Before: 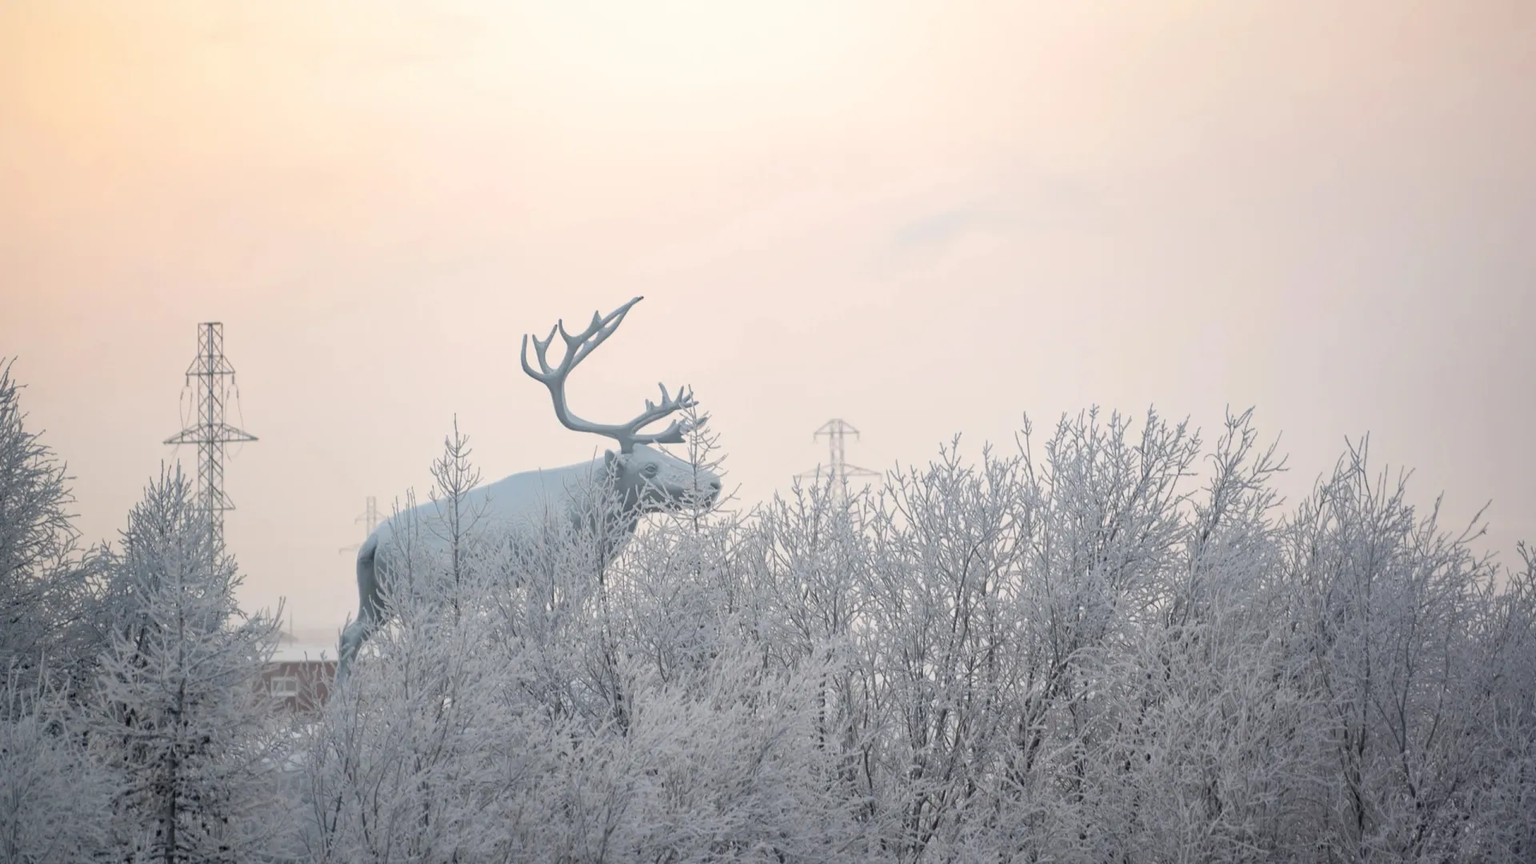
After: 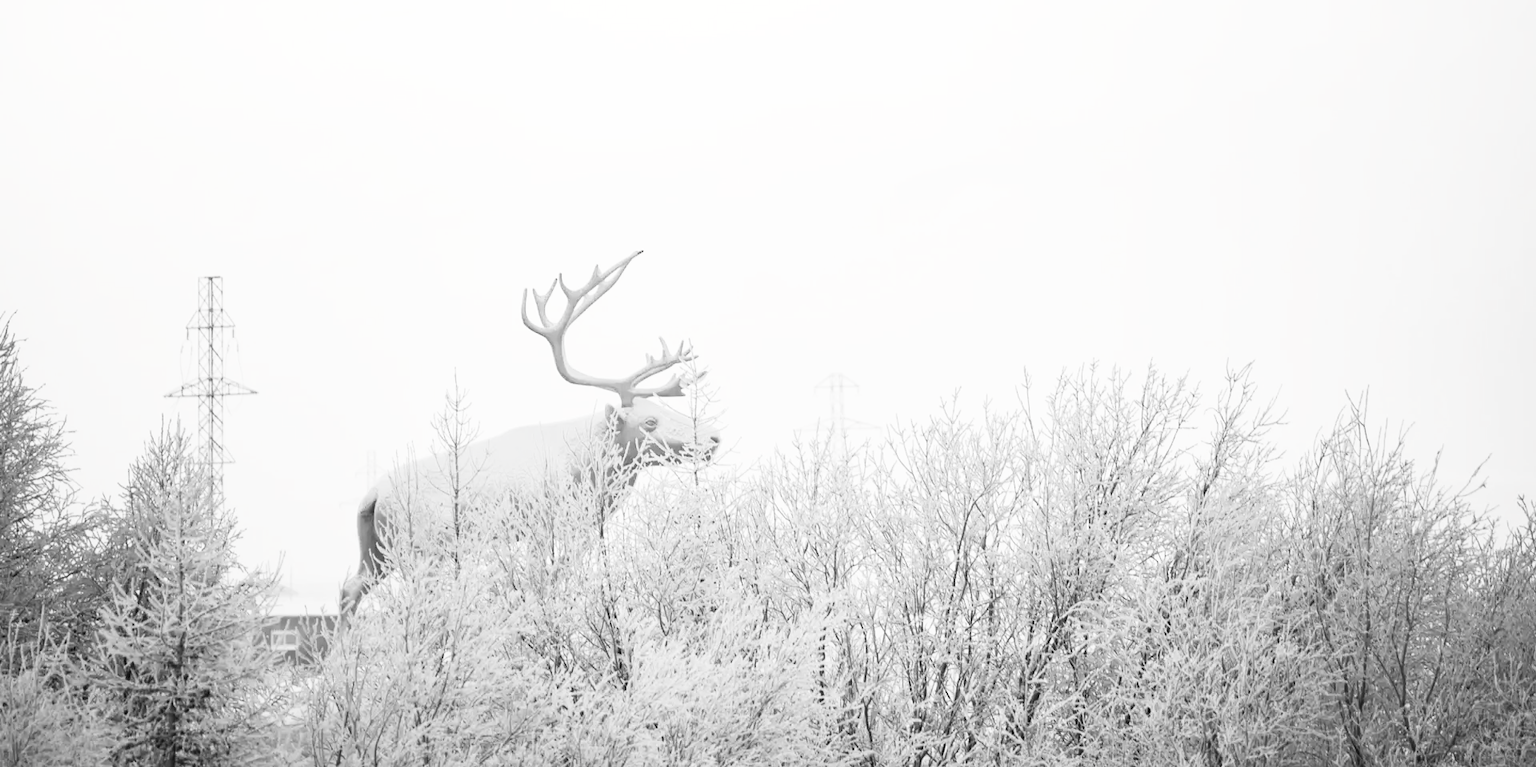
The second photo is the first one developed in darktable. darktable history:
crop and rotate: top 5.477%, bottom 5.642%
contrast brightness saturation: contrast 0.544, brightness 0.46, saturation -0.988
